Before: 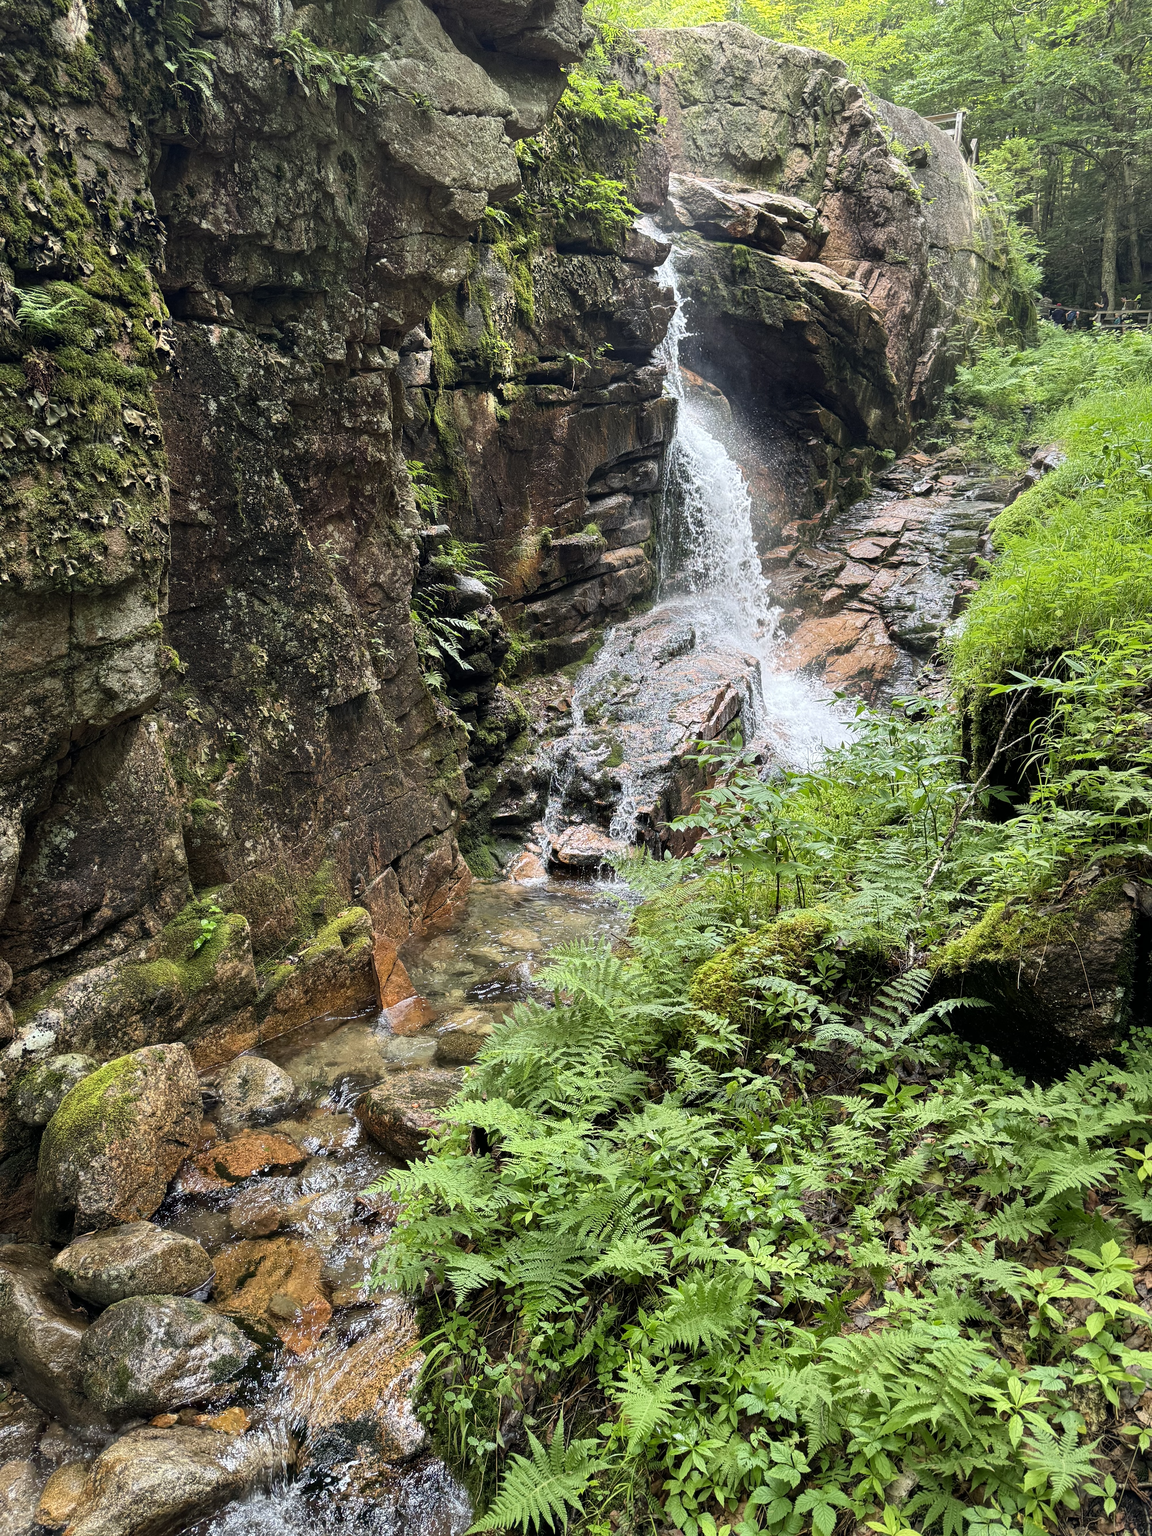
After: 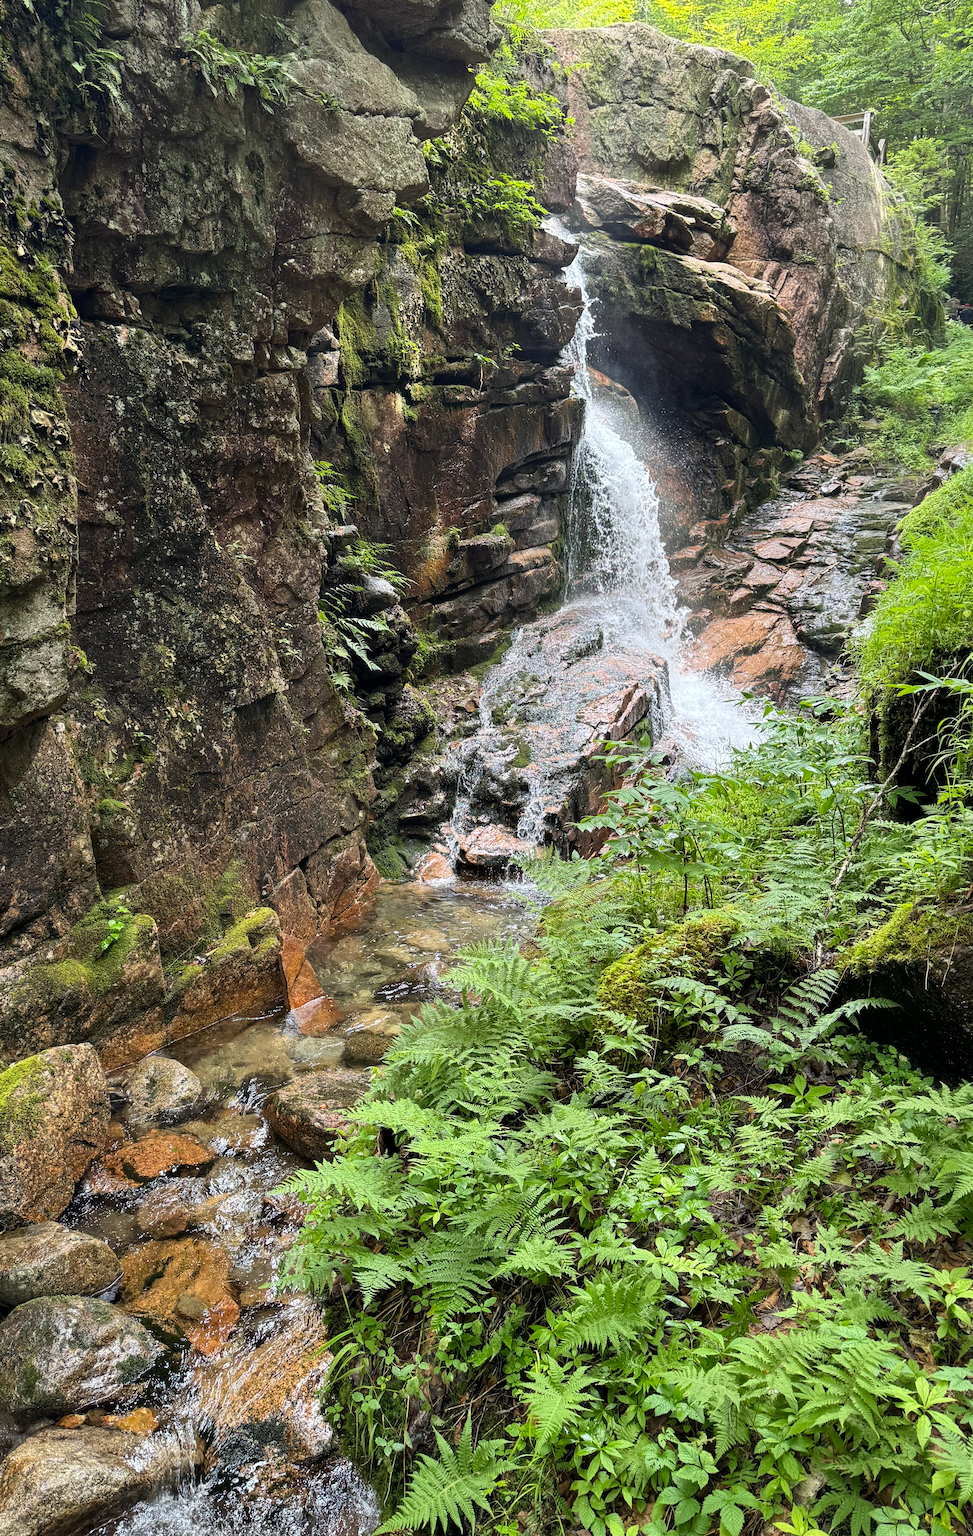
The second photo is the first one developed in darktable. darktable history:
crop: left 8.055%, right 7.488%
exposure: exposure 0.02 EV, compensate highlight preservation false
